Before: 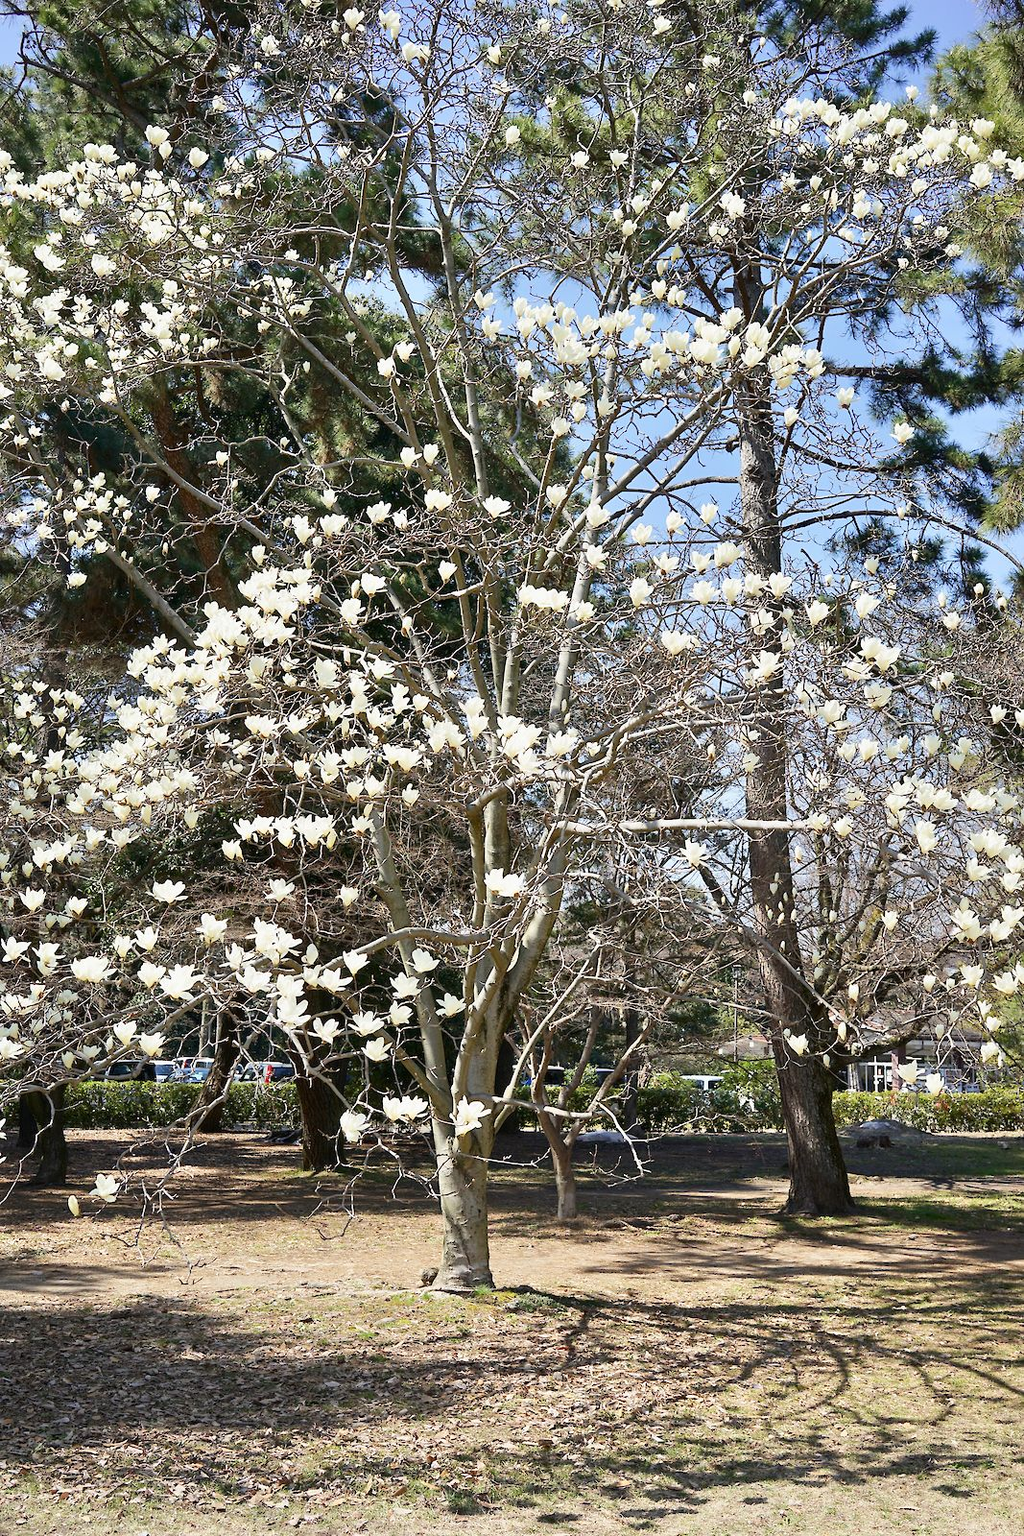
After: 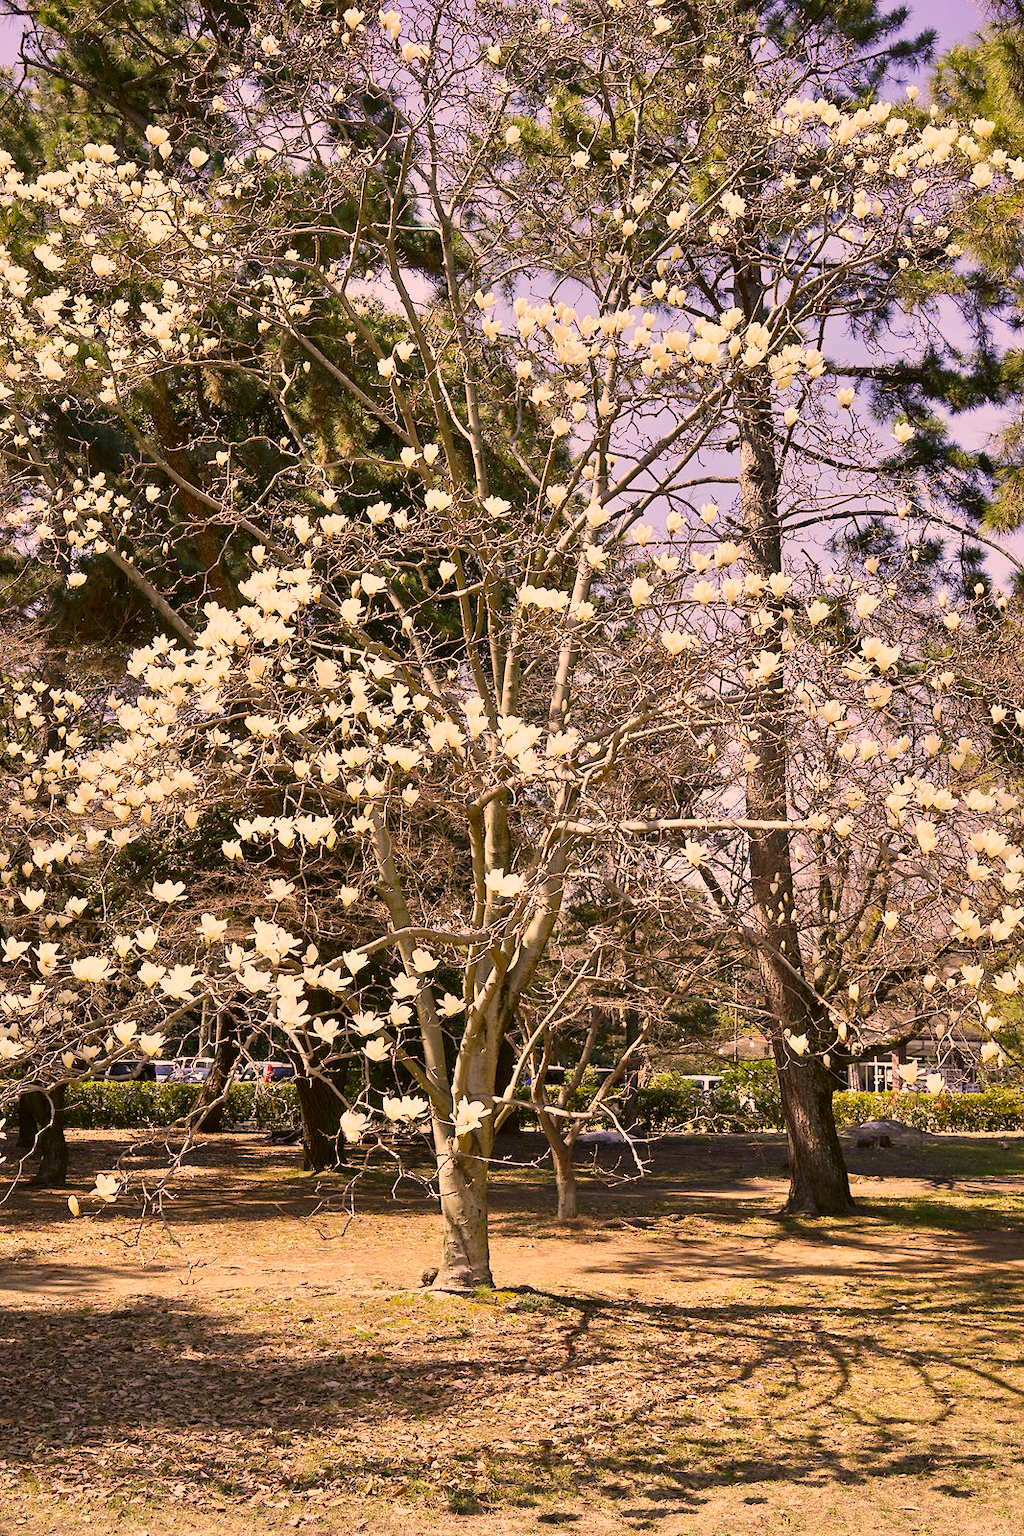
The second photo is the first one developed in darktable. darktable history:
tone curve: color space Lab, independent channels, preserve colors none
white balance: red 1.004, blue 1.096
color correction: highlights a* 17.94, highlights b* 35.39, shadows a* 1.48, shadows b* 6.42, saturation 1.01
shadows and highlights: shadows 43.71, white point adjustment -1.46, soften with gaussian
